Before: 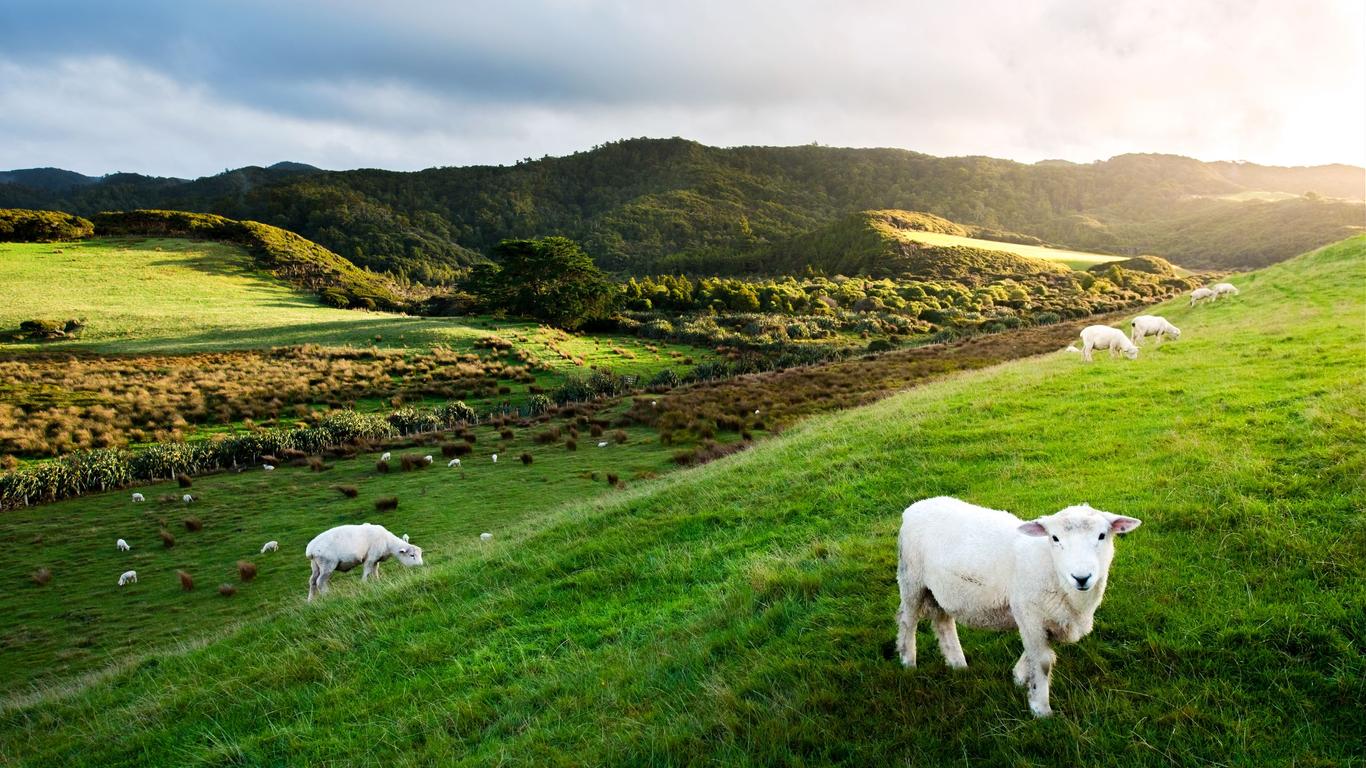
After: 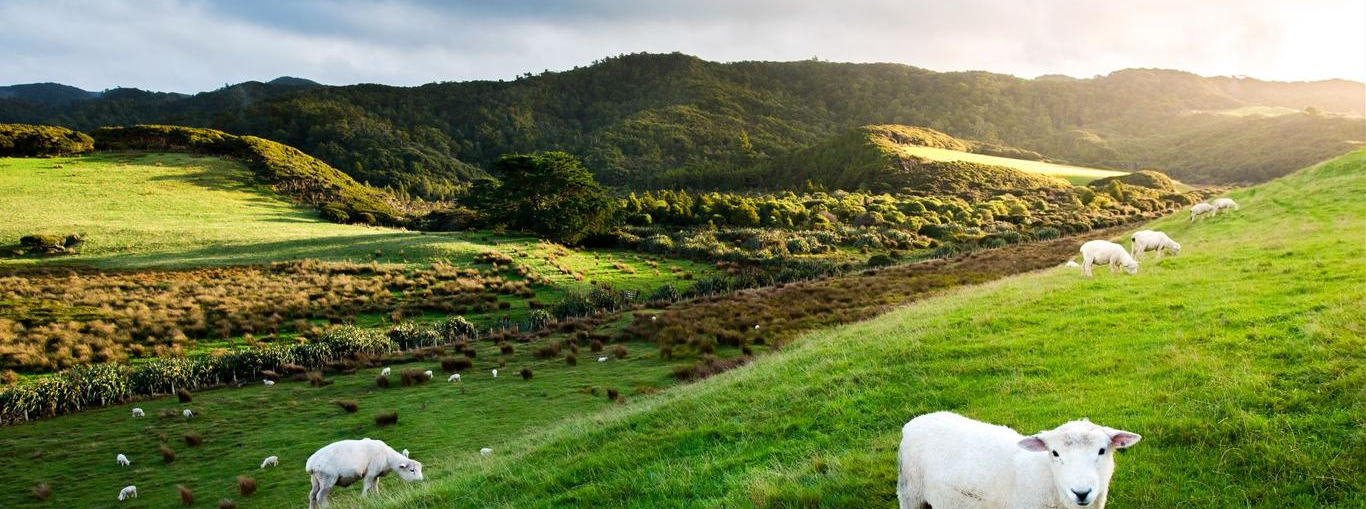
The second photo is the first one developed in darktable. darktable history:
crop: top 11.164%, bottom 22.511%
